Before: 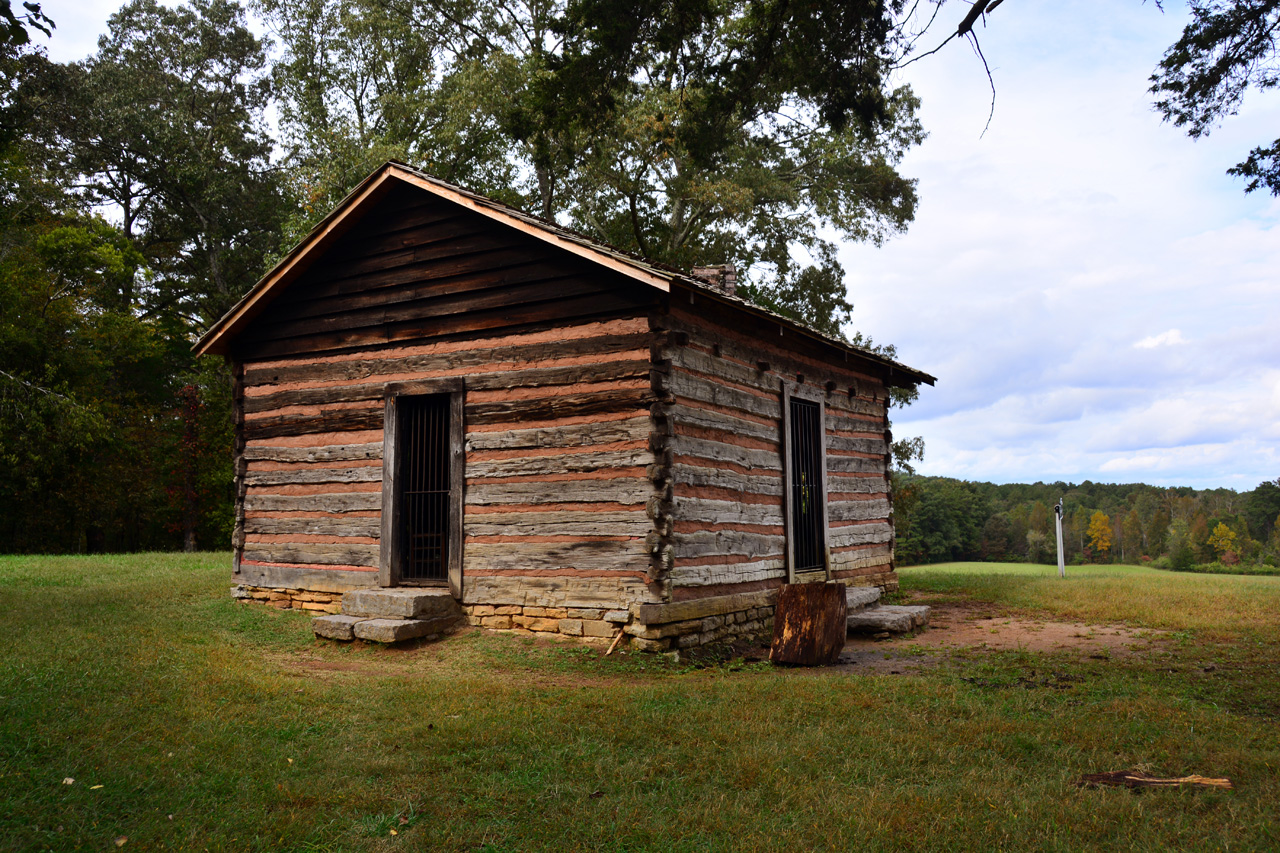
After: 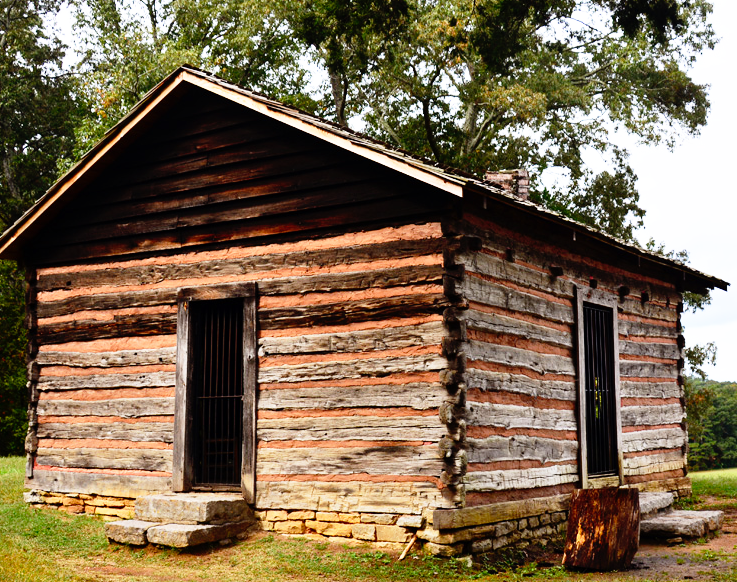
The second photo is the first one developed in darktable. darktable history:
base curve: curves: ch0 [(0, 0) (0.012, 0.01) (0.073, 0.168) (0.31, 0.711) (0.645, 0.957) (1, 1)], preserve colors none
crop: left 16.248%, top 11.229%, right 26.127%, bottom 20.465%
